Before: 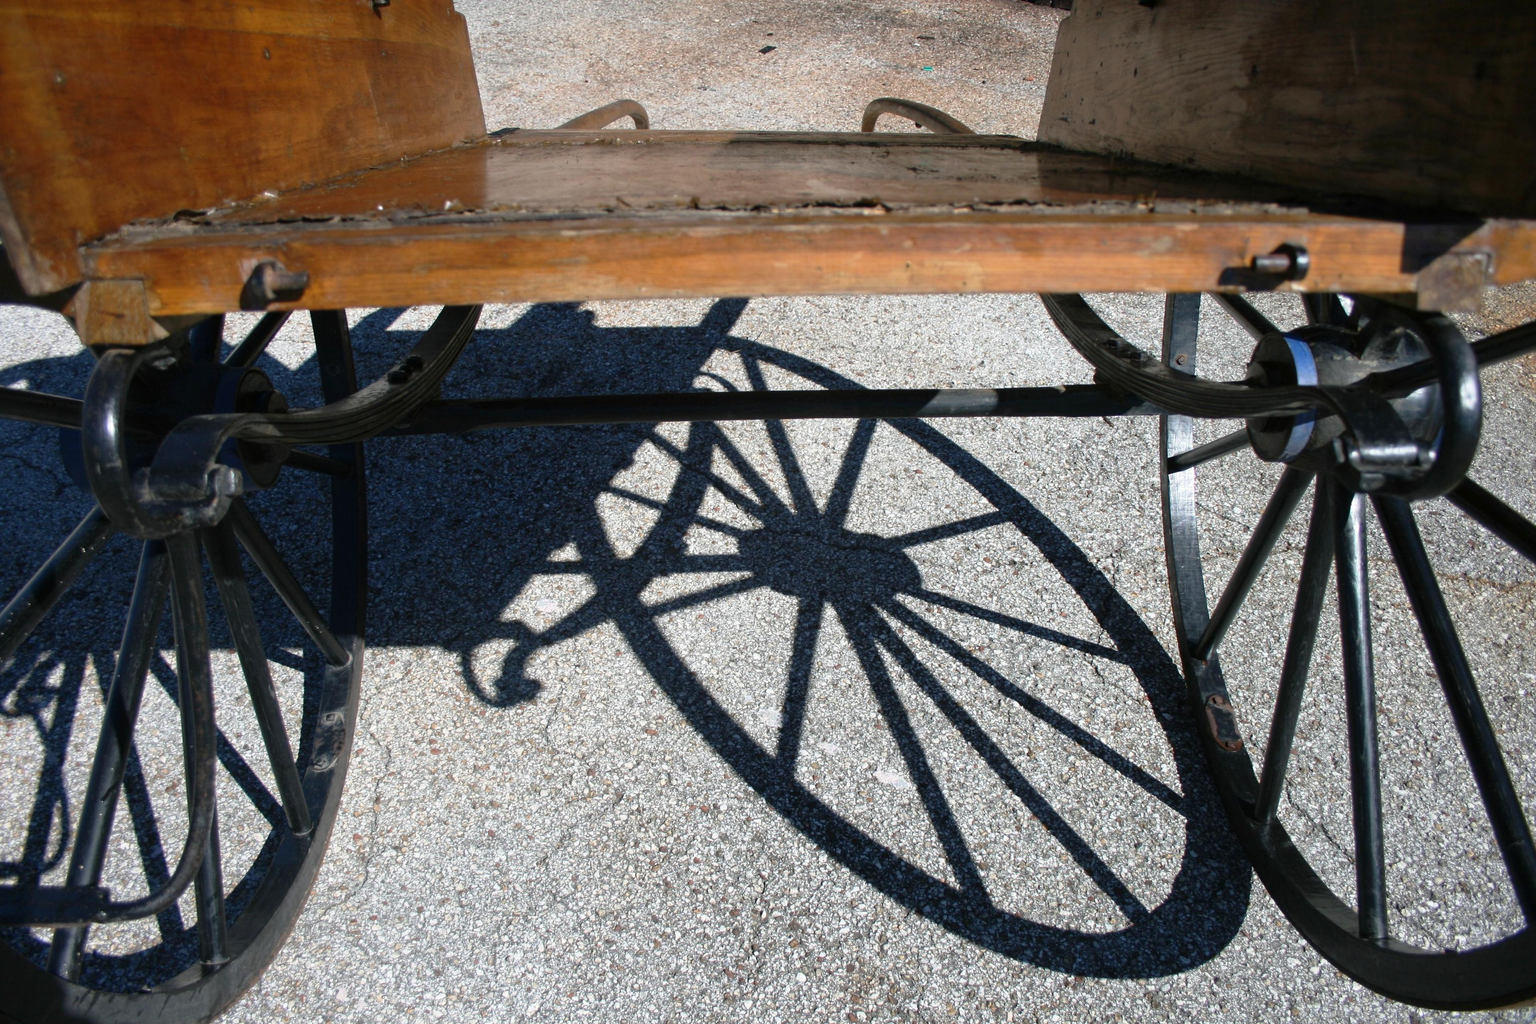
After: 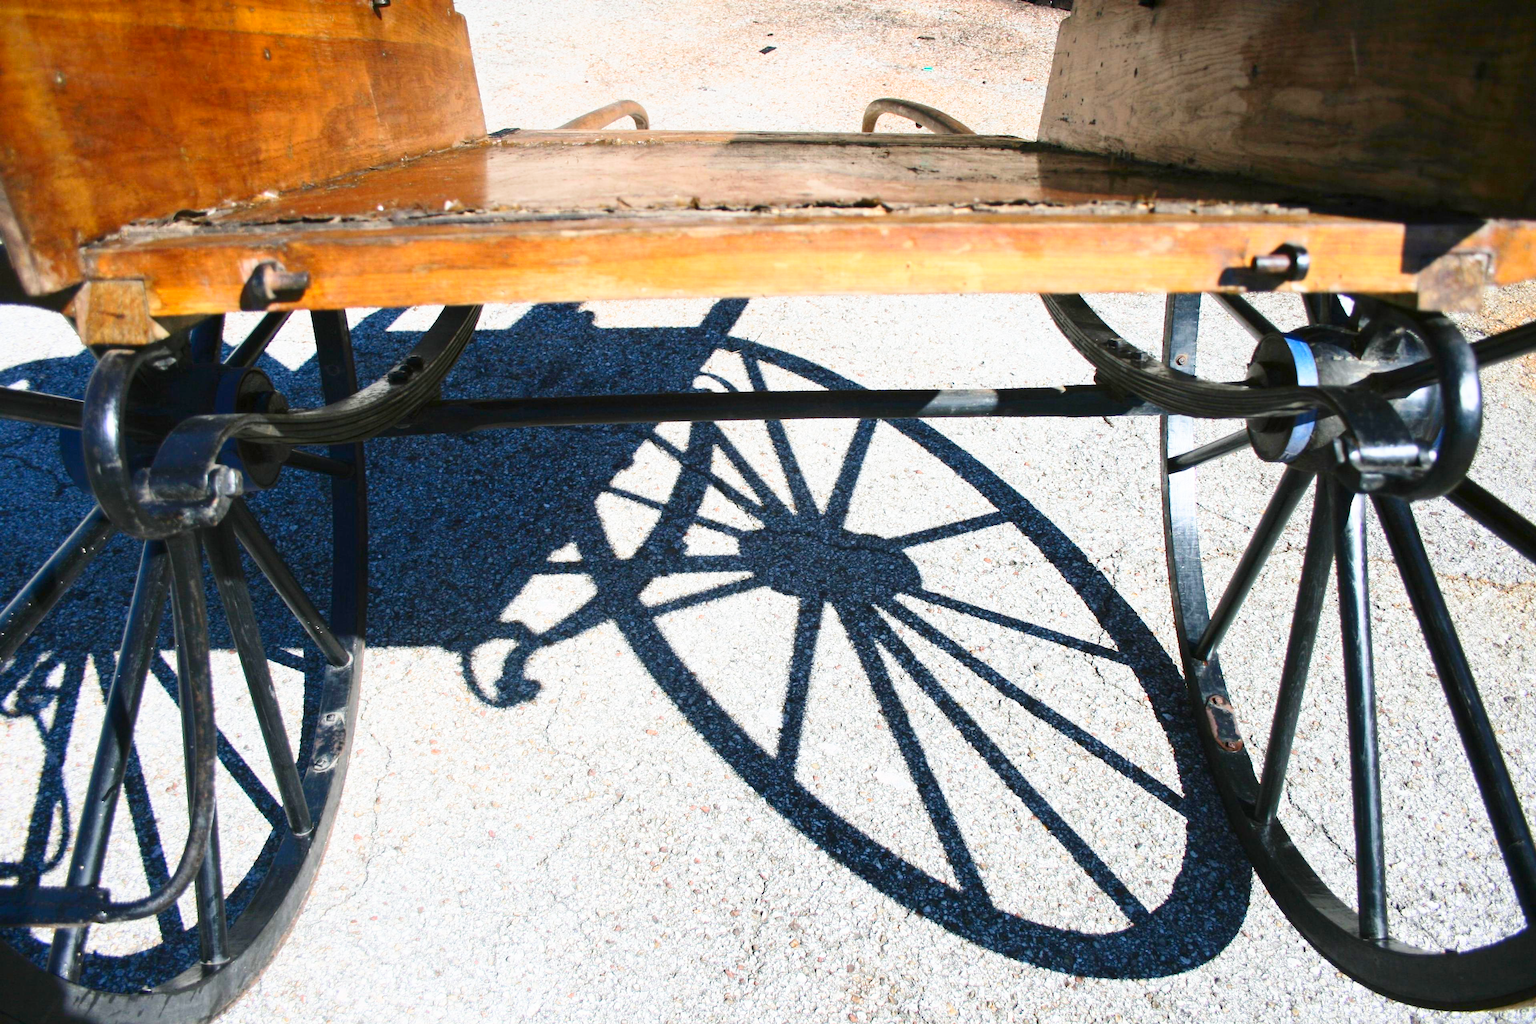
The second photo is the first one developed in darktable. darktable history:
contrast brightness saturation: contrast 0.23, brightness 0.113, saturation 0.287
exposure: exposure 0.61 EV, compensate highlight preservation false
base curve: curves: ch0 [(0, 0) (0.088, 0.125) (0.176, 0.251) (0.354, 0.501) (0.613, 0.749) (1, 0.877)], preserve colors none
